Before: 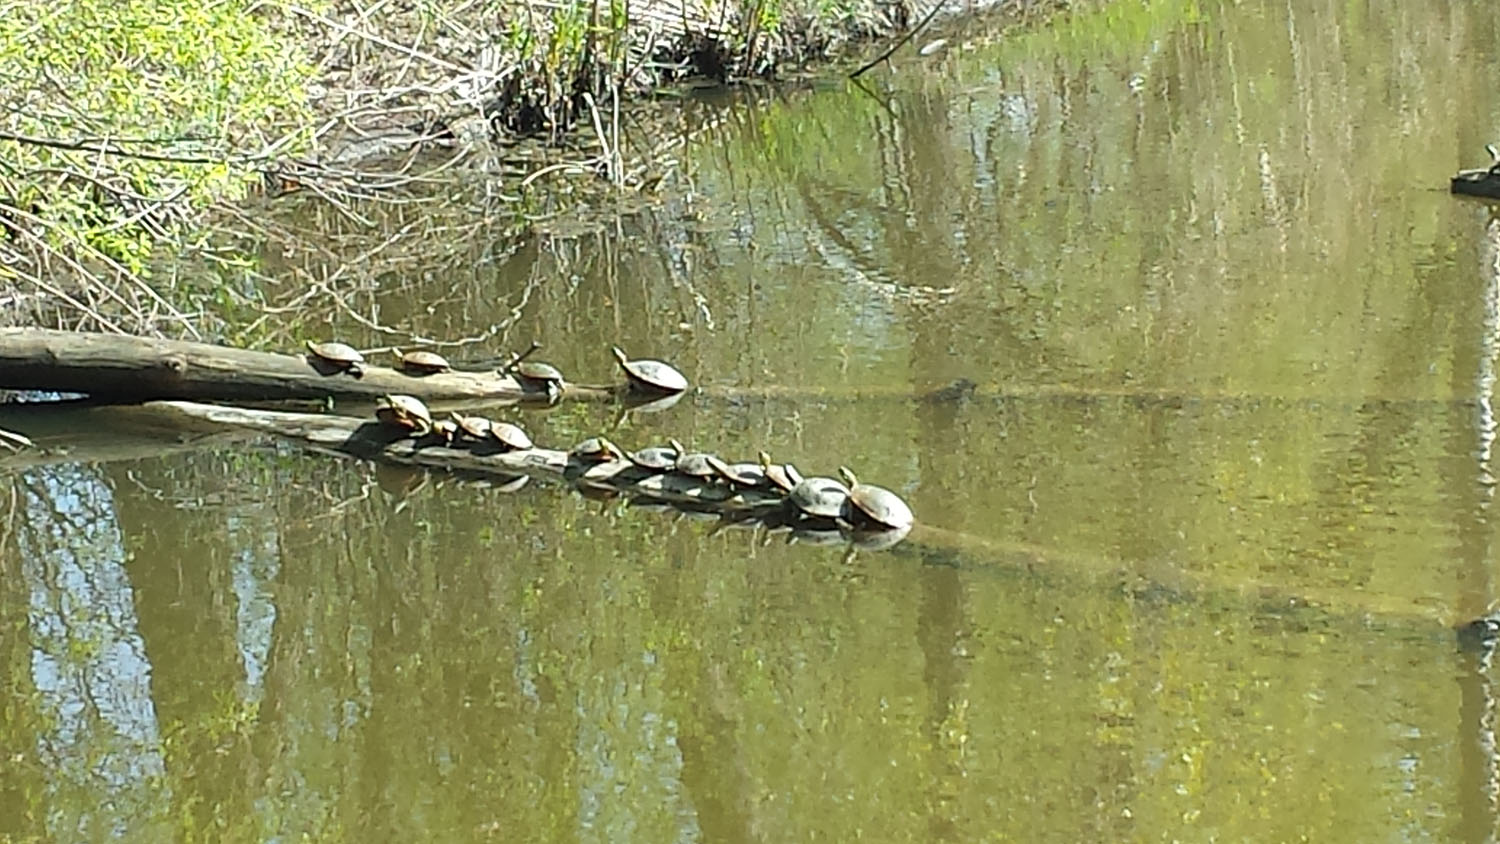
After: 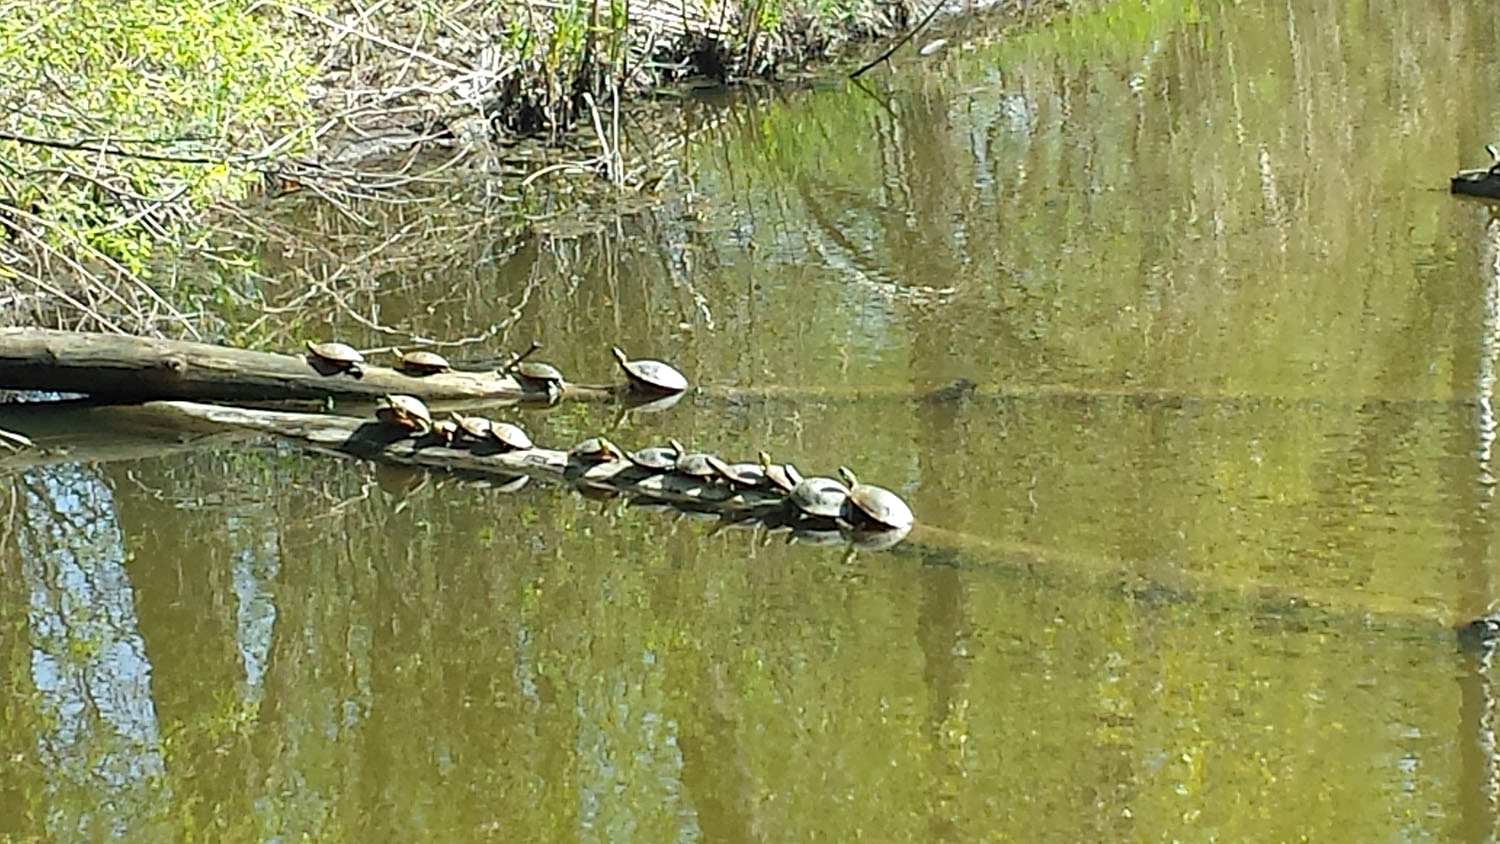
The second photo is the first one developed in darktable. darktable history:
haze removal: strength 0.287, distance 0.253, compatibility mode true
